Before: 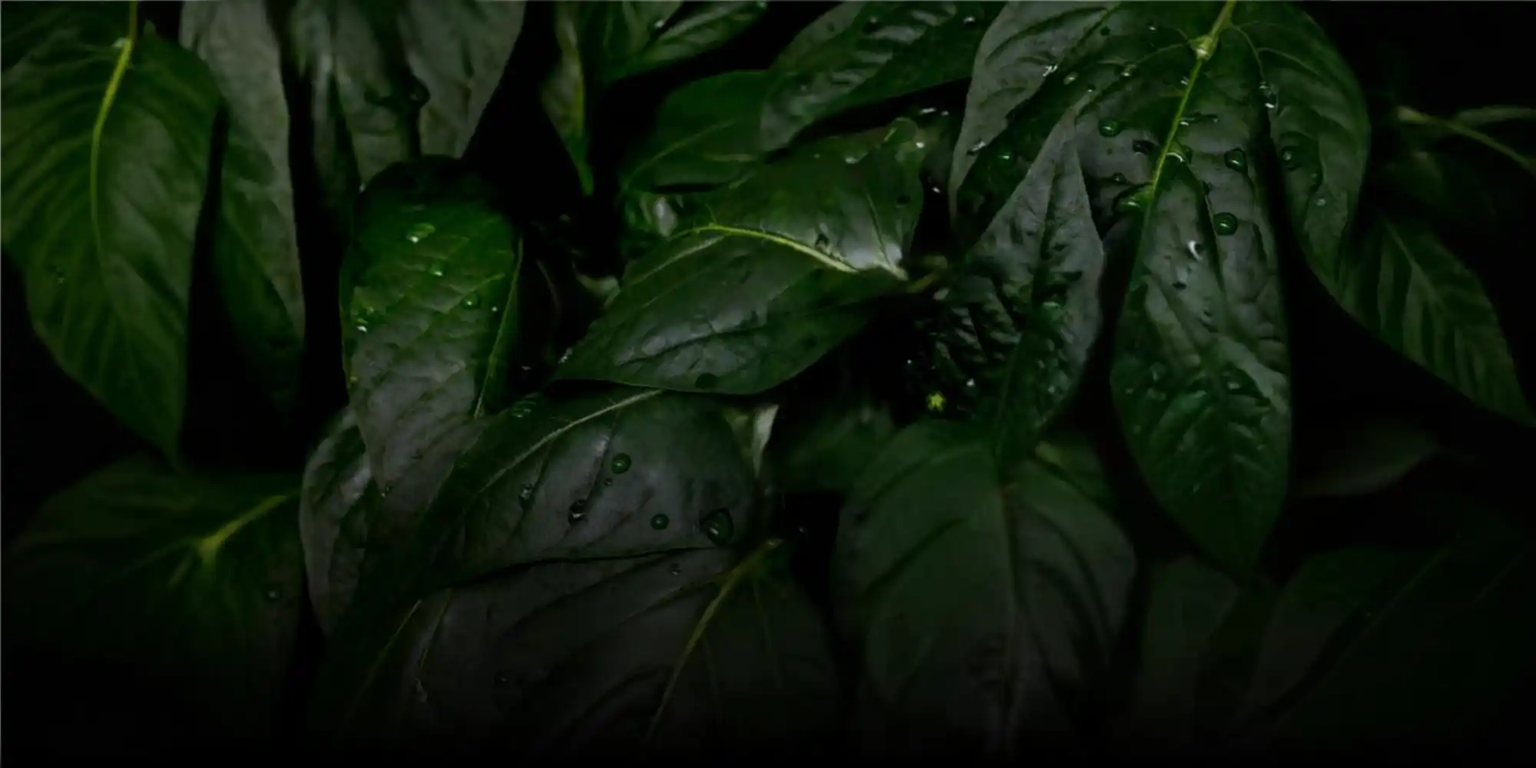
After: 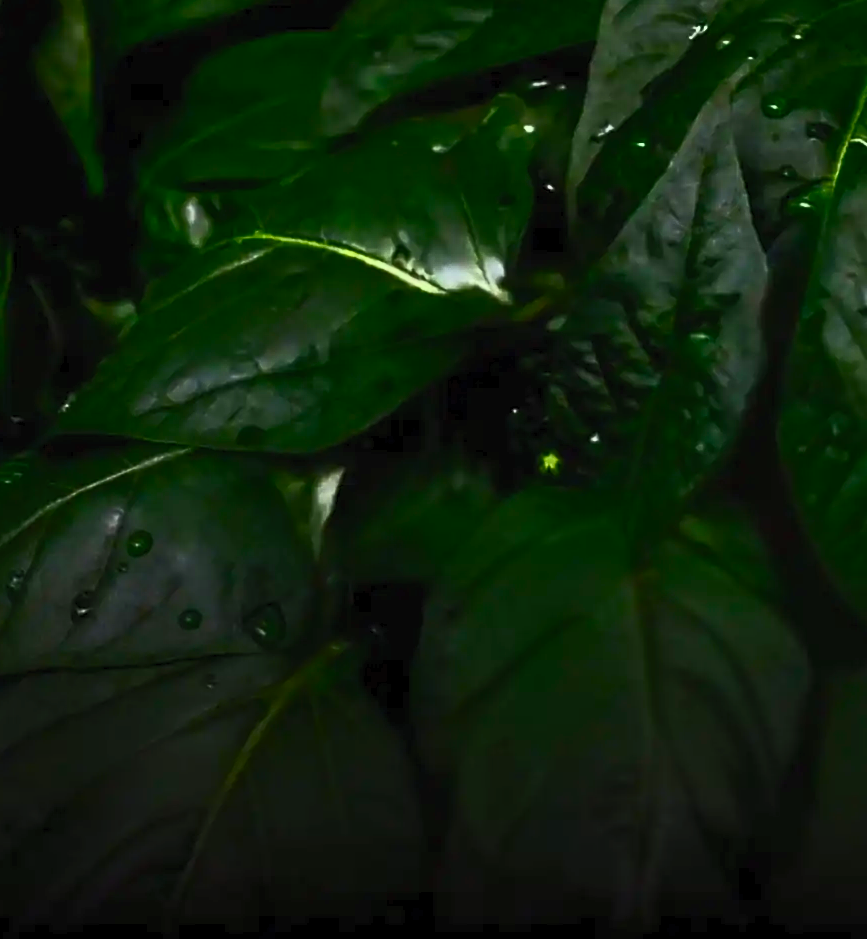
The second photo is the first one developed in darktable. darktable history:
contrast brightness saturation: contrast 0.83, brightness 0.59, saturation 0.59
crop: left 33.452%, top 6.025%, right 23.155%
sharpen: radius 1.864, amount 0.398, threshold 1.271
